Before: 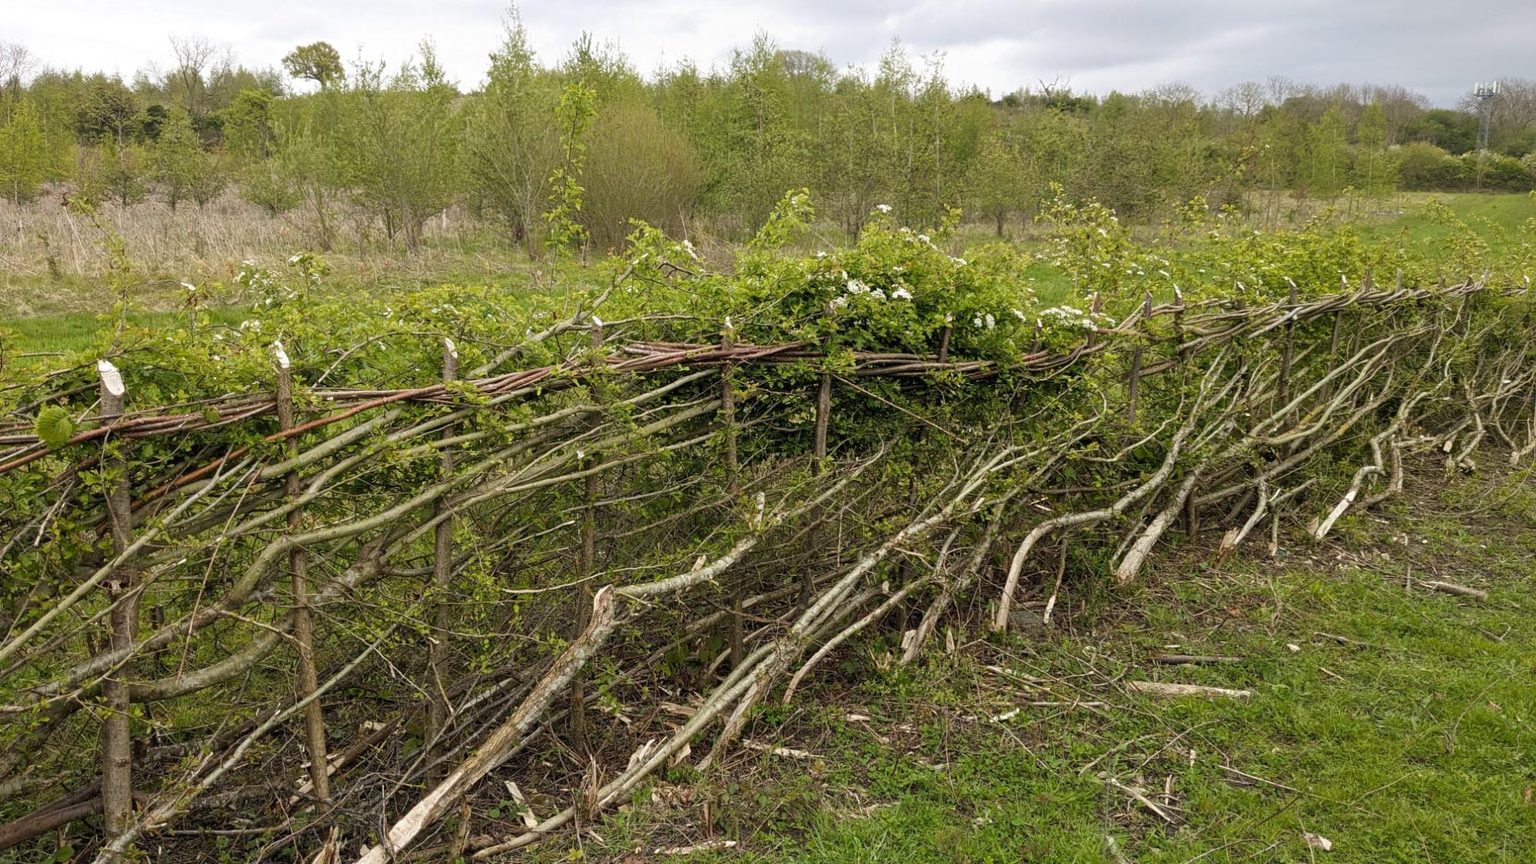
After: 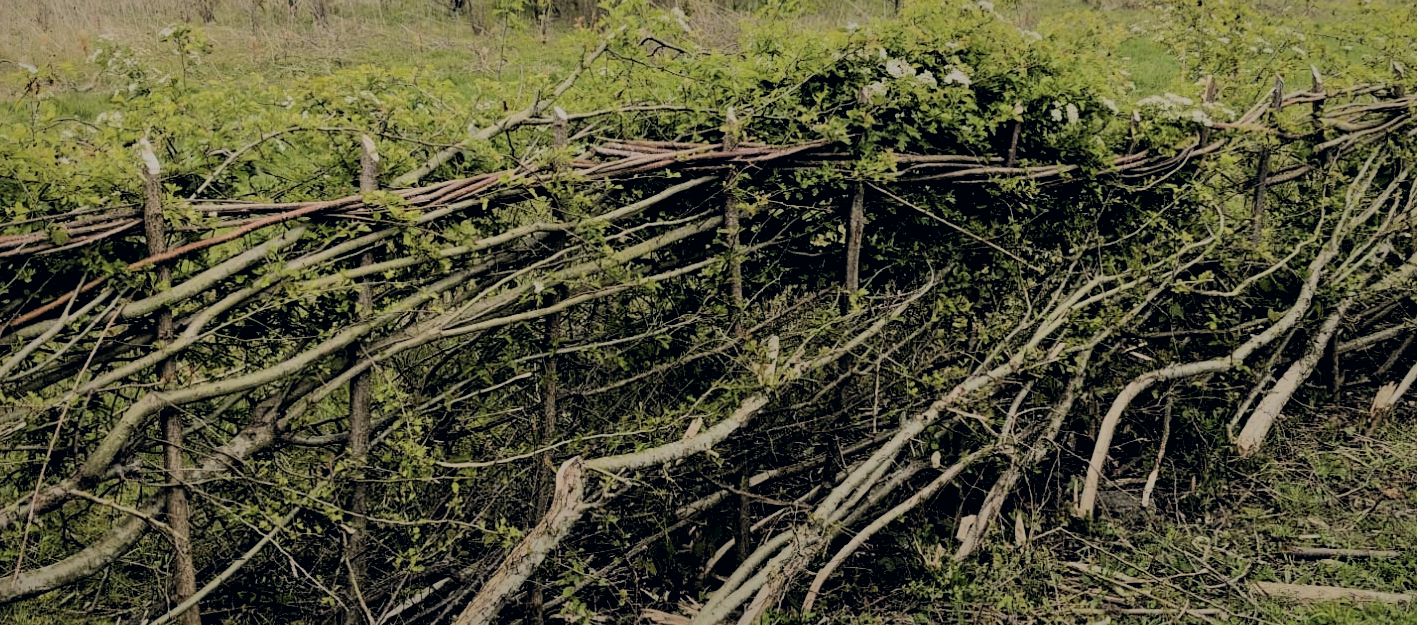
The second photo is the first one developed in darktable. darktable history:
shadows and highlights: shadows -19.34, highlights -73.36
color correction: highlights a* 2.83, highlights b* 5.03, shadows a* -2.34, shadows b* -4.86, saturation 0.785
crop: left 10.891%, top 27.196%, right 18.234%, bottom 17.209%
filmic rgb: black relative exposure -2.78 EV, white relative exposure 4.56 EV, hardness 1.73, contrast 1.258, color science v6 (2022)
